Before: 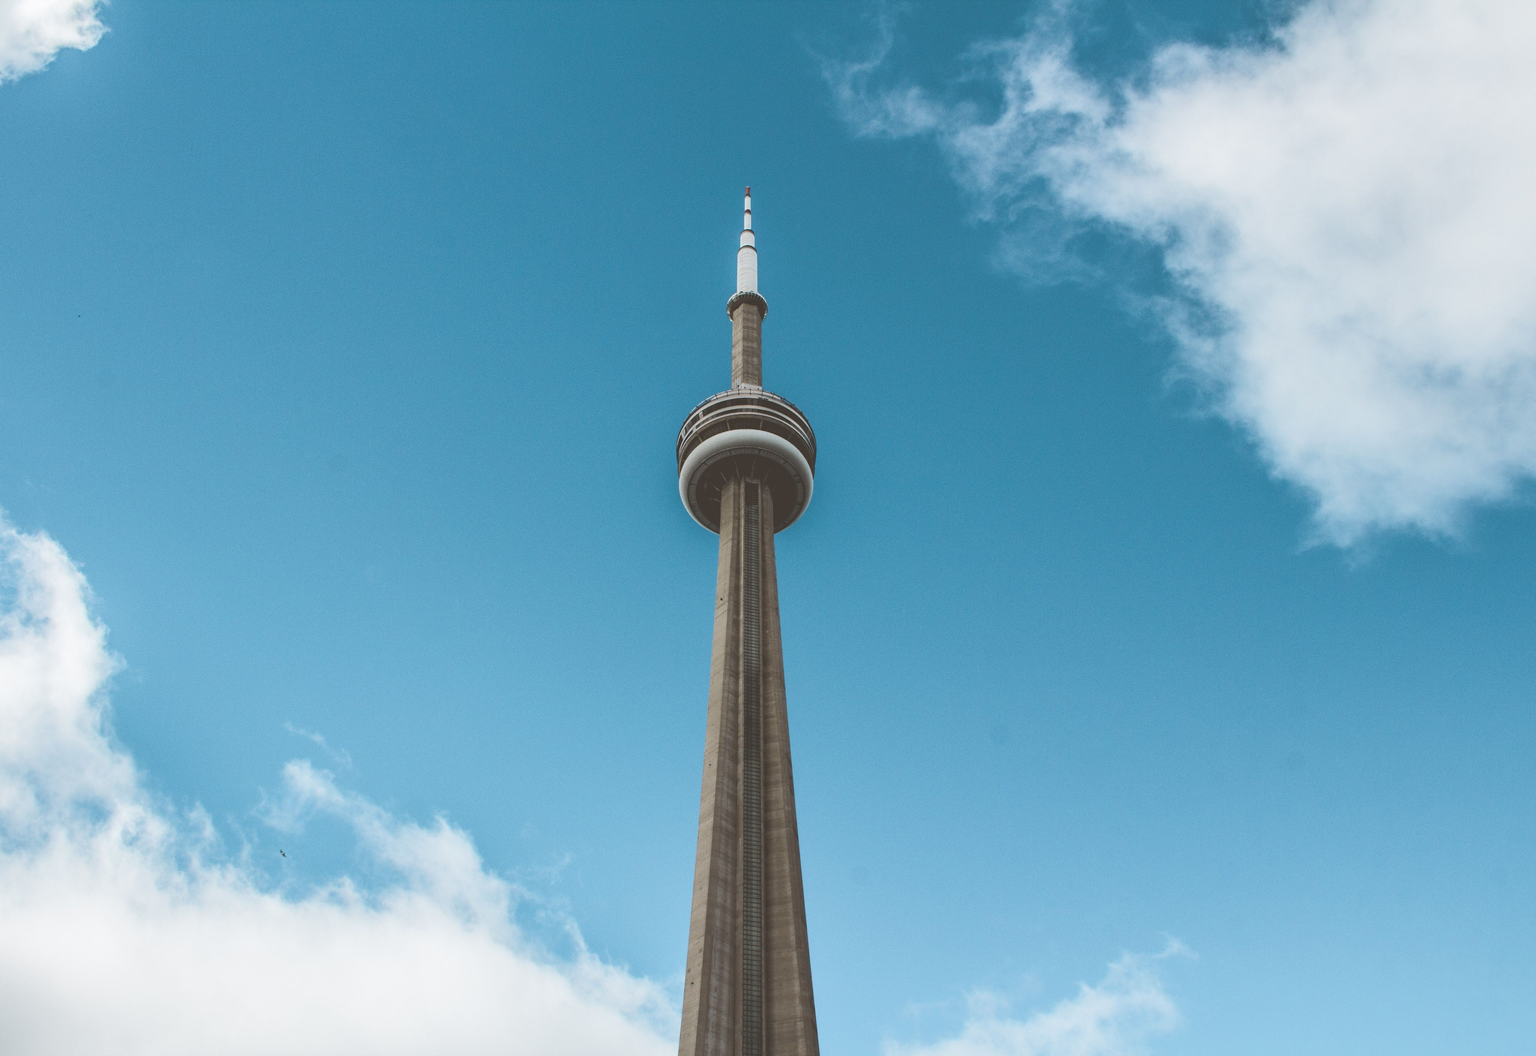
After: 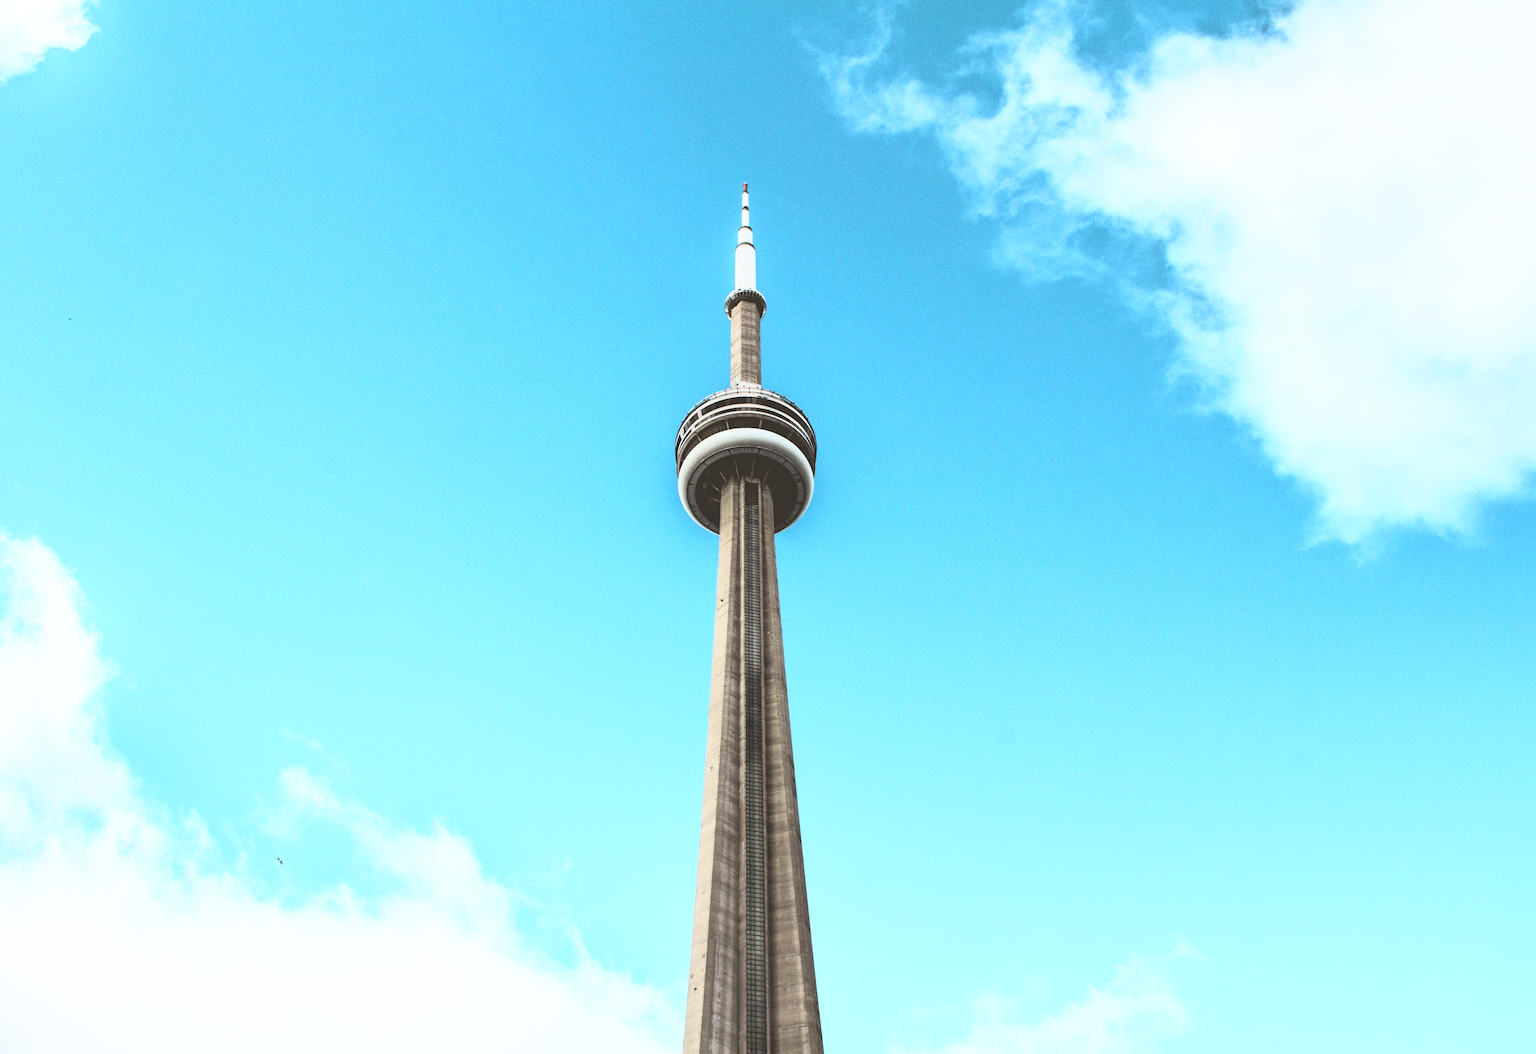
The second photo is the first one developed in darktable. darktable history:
rotate and perspective: rotation -0.45°, automatic cropping original format, crop left 0.008, crop right 0.992, crop top 0.012, crop bottom 0.988
rgb curve: curves: ch0 [(0, 0) (0.21, 0.15) (0.24, 0.21) (0.5, 0.75) (0.75, 0.96) (0.89, 0.99) (1, 1)]; ch1 [(0, 0.02) (0.21, 0.13) (0.25, 0.2) (0.5, 0.67) (0.75, 0.9) (0.89, 0.97) (1, 1)]; ch2 [(0, 0.02) (0.21, 0.13) (0.25, 0.2) (0.5, 0.67) (0.75, 0.9) (0.89, 0.97) (1, 1)], compensate middle gray true
